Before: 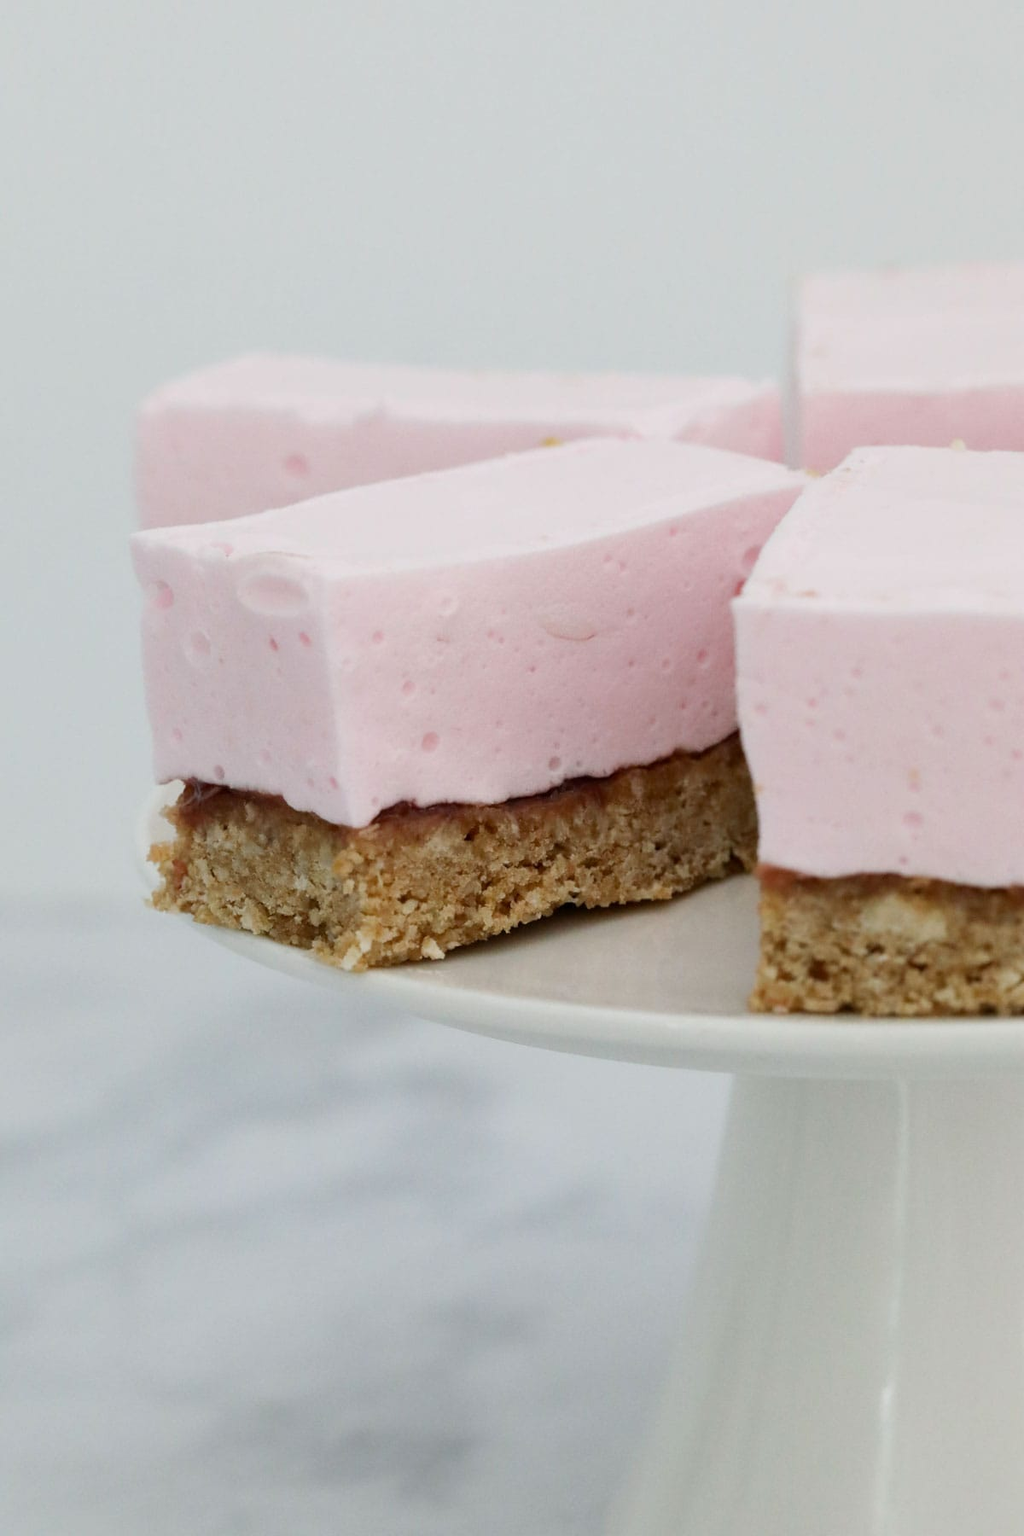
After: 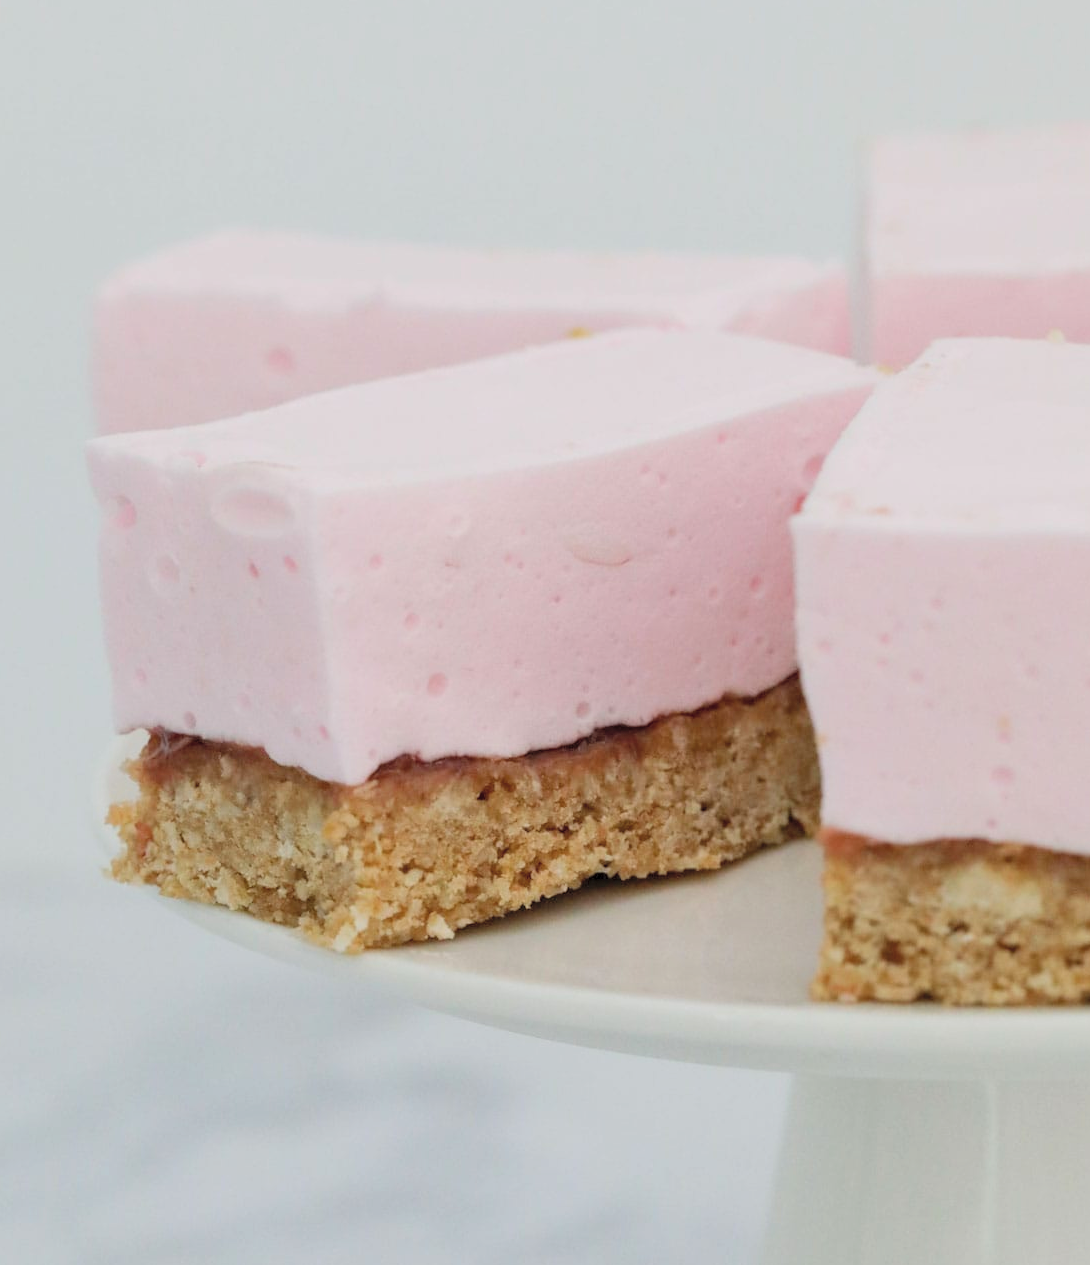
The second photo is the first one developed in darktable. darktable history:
crop: left 5.596%, top 10.314%, right 3.534%, bottom 19.395%
tone equalizer: -8 EV 0.25 EV, -7 EV 0.417 EV, -6 EV 0.417 EV, -5 EV 0.25 EV, -3 EV -0.25 EV, -2 EV -0.417 EV, -1 EV -0.417 EV, +0 EV -0.25 EV, edges refinement/feathering 500, mask exposure compensation -1.57 EV, preserve details guided filter
local contrast: highlights 100%, shadows 100%, detail 120%, midtone range 0.2
contrast brightness saturation: contrast 0.1, brightness 0.3, saturation 0.14
